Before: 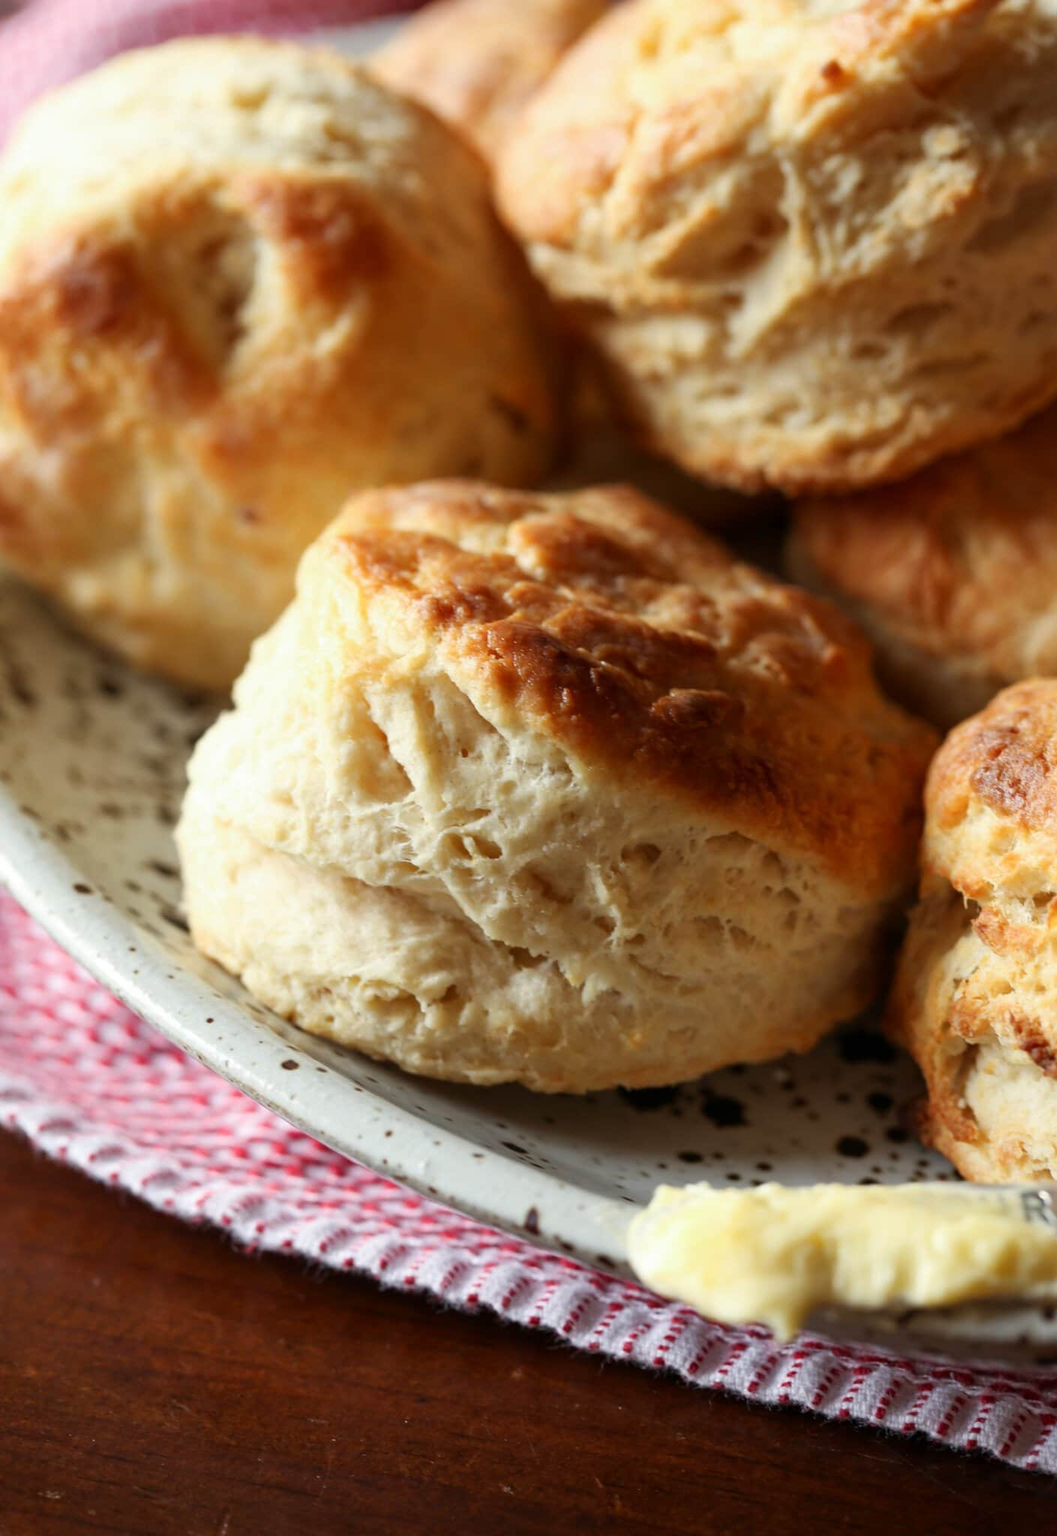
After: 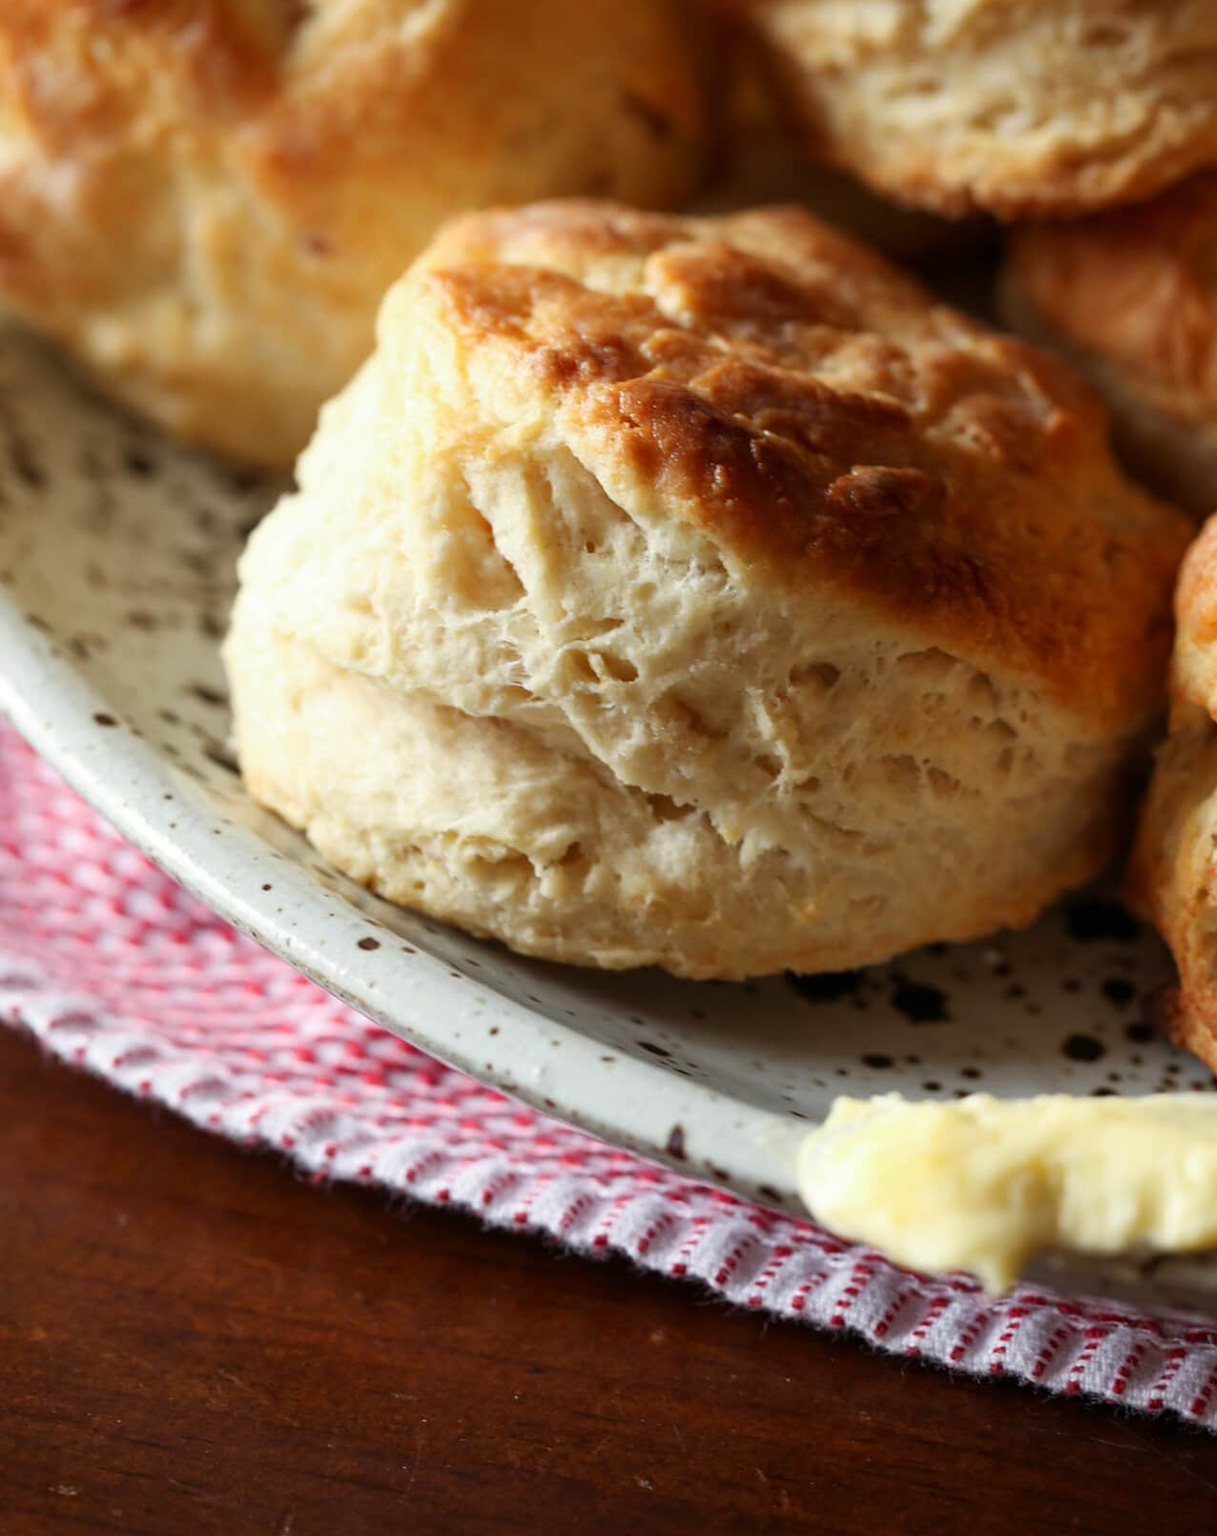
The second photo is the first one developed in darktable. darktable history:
crop: top 21.041%, right 9.351%, bottom 0.262%
